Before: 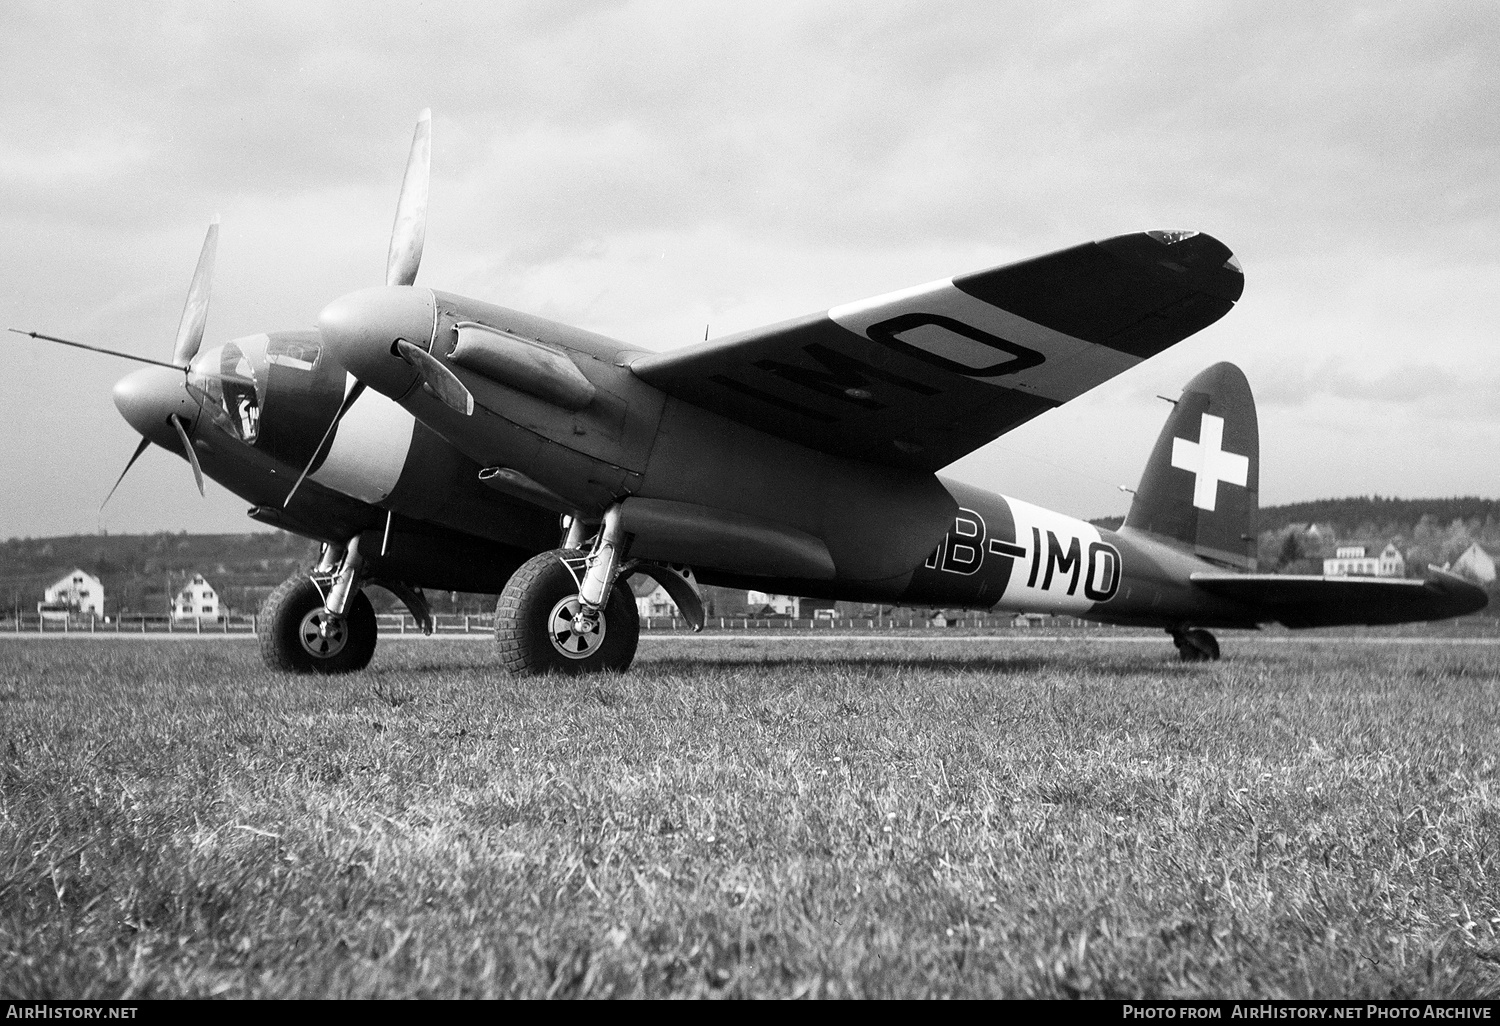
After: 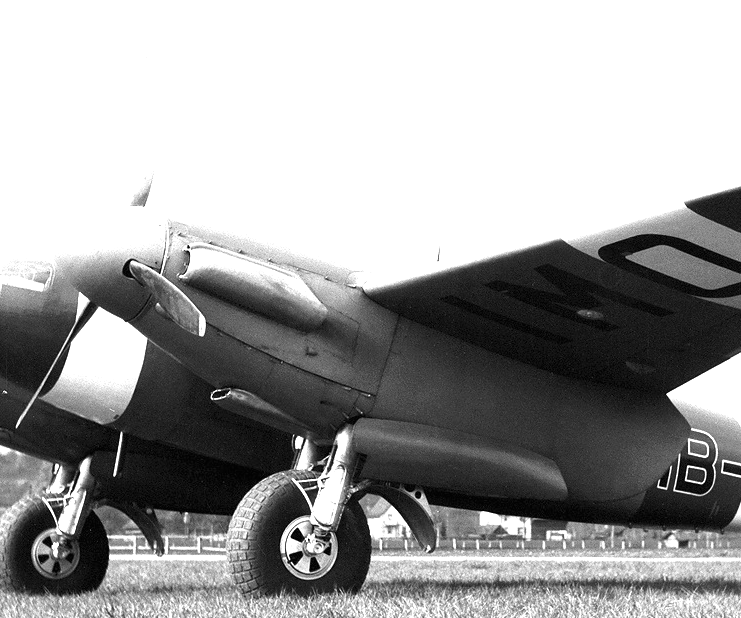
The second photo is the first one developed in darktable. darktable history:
exposure: black level correction 0, exposure 1.199 EV, compensate highlight preservation false
crop: left 17.878%, top 7.789%, right 32.696%, bottom 31.943%
